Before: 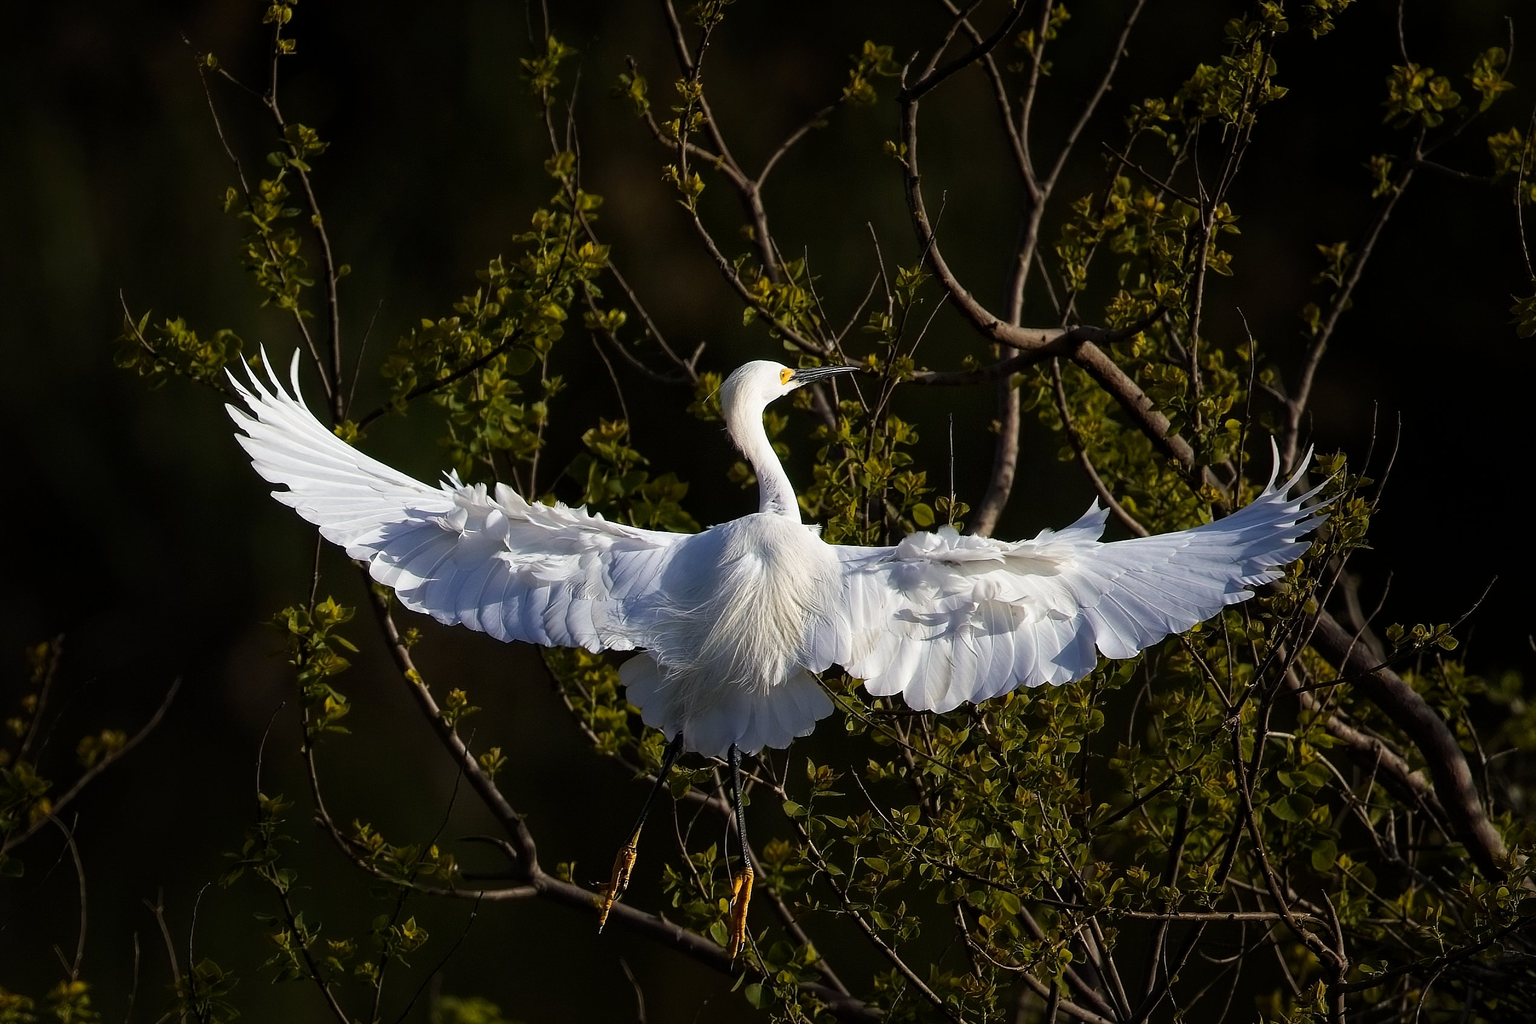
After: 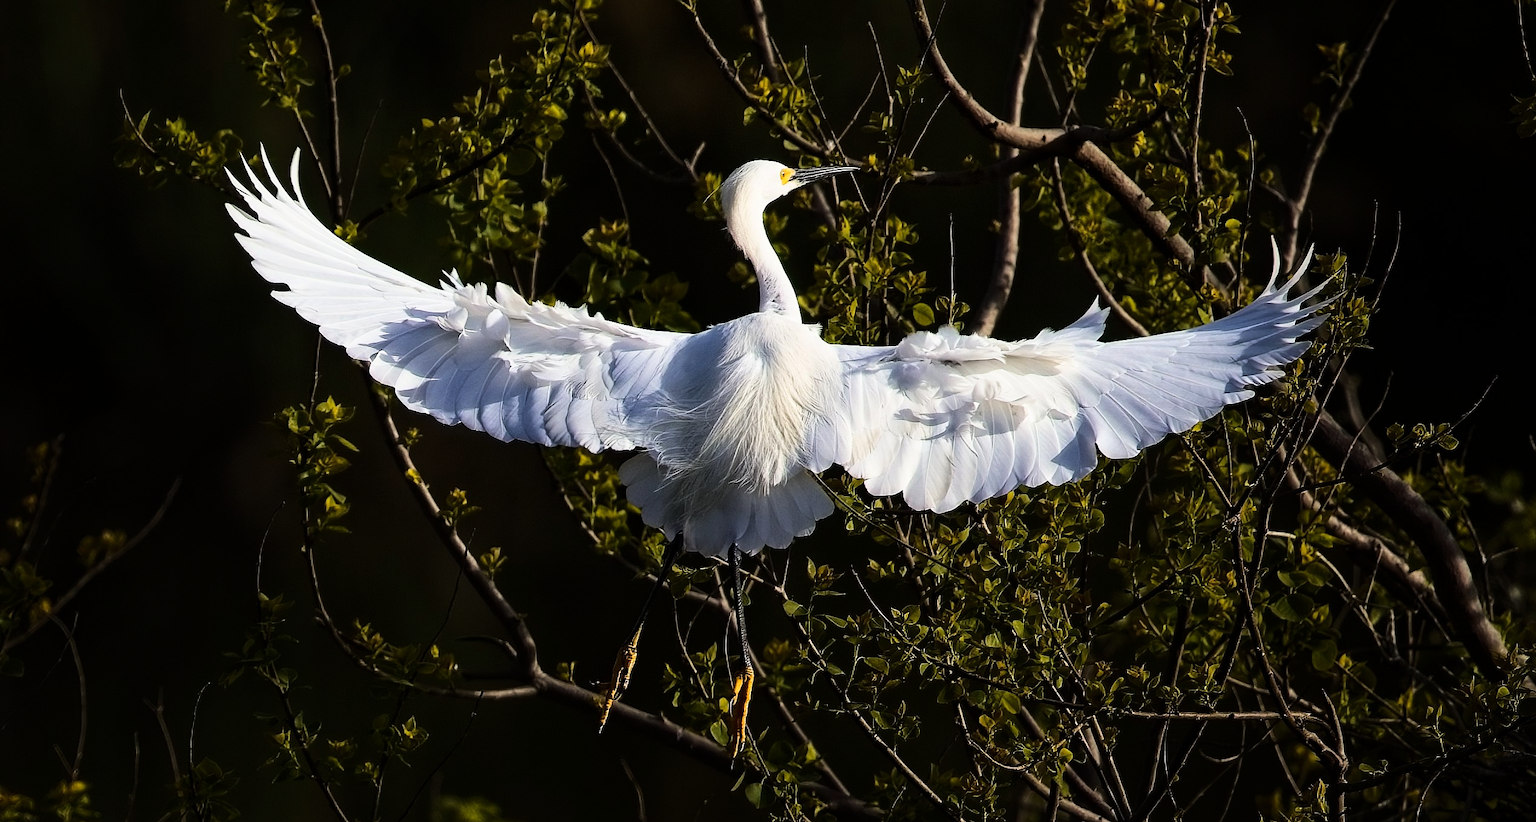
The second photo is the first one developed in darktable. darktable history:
base curve: curves: ch0 [(0, 0) (0.036, 0.025) (0.121, 0.166) (0.206, 0.329) (0.605, 0.79) (1, 1)]
crop and rotate: top 19.57%
